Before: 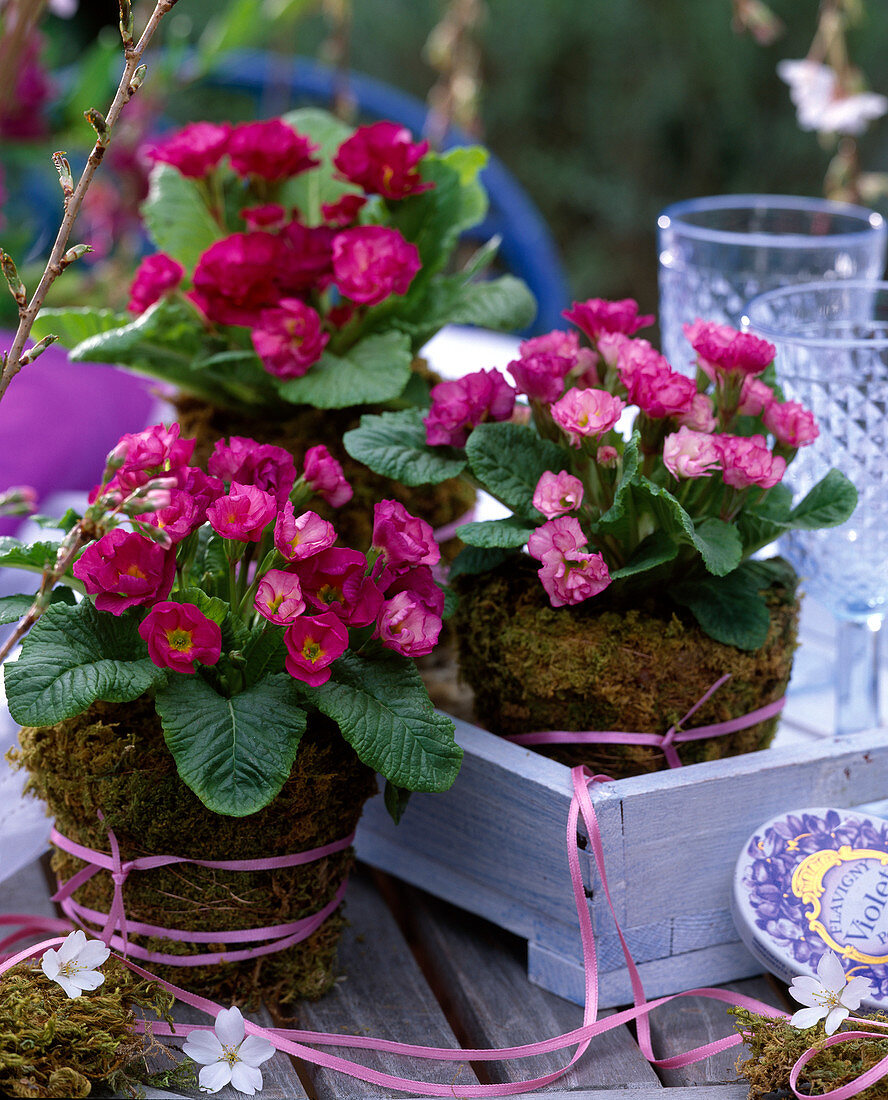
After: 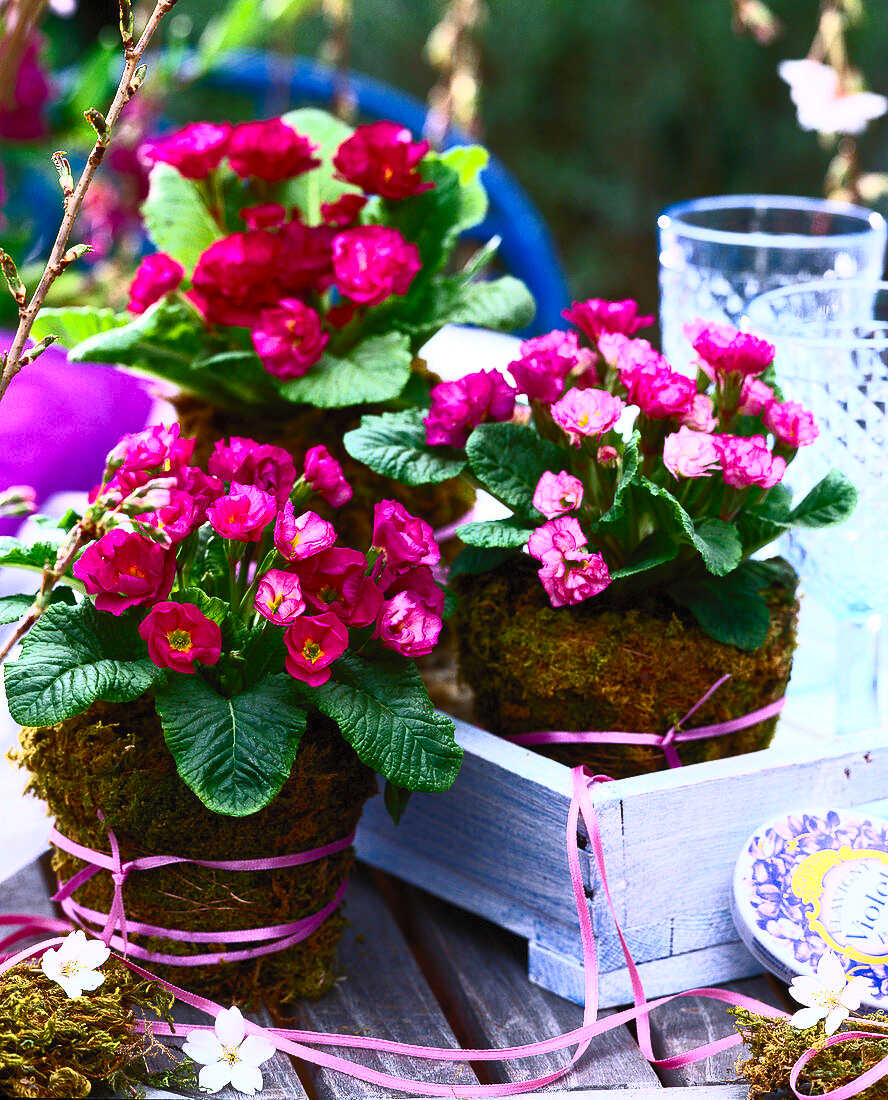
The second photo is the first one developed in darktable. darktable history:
contrast brightness saturation: contrast 0.835, brightness 0.591, saturation 0.579
